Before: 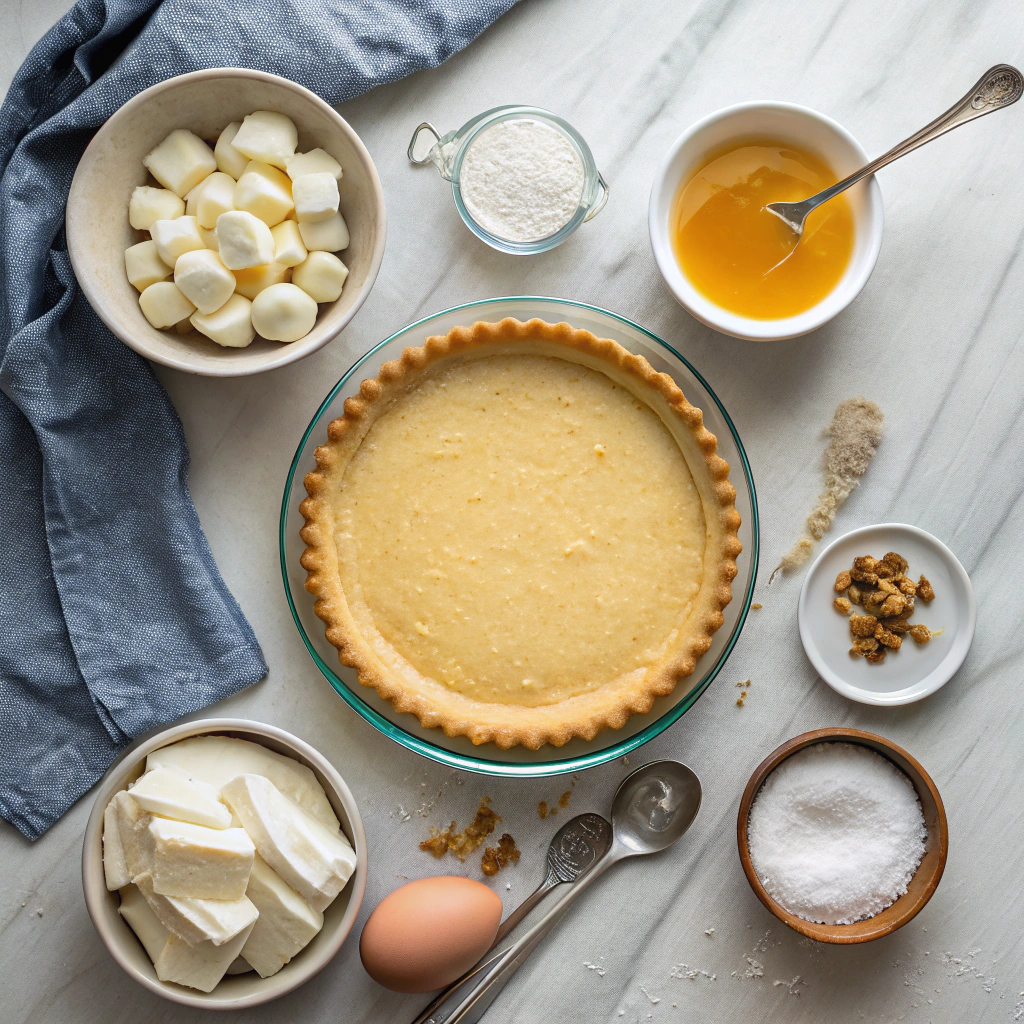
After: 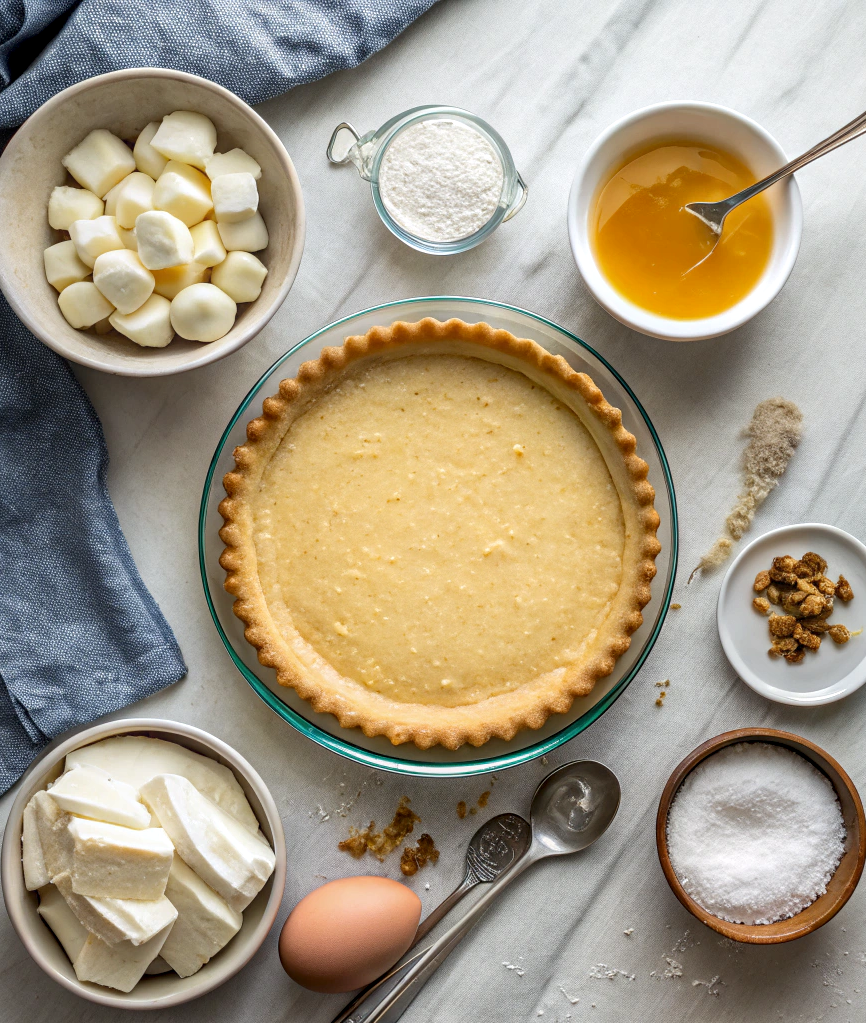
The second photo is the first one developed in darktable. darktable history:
local contrast: detail 130%
crop: left 7.98%, right 7.445%
